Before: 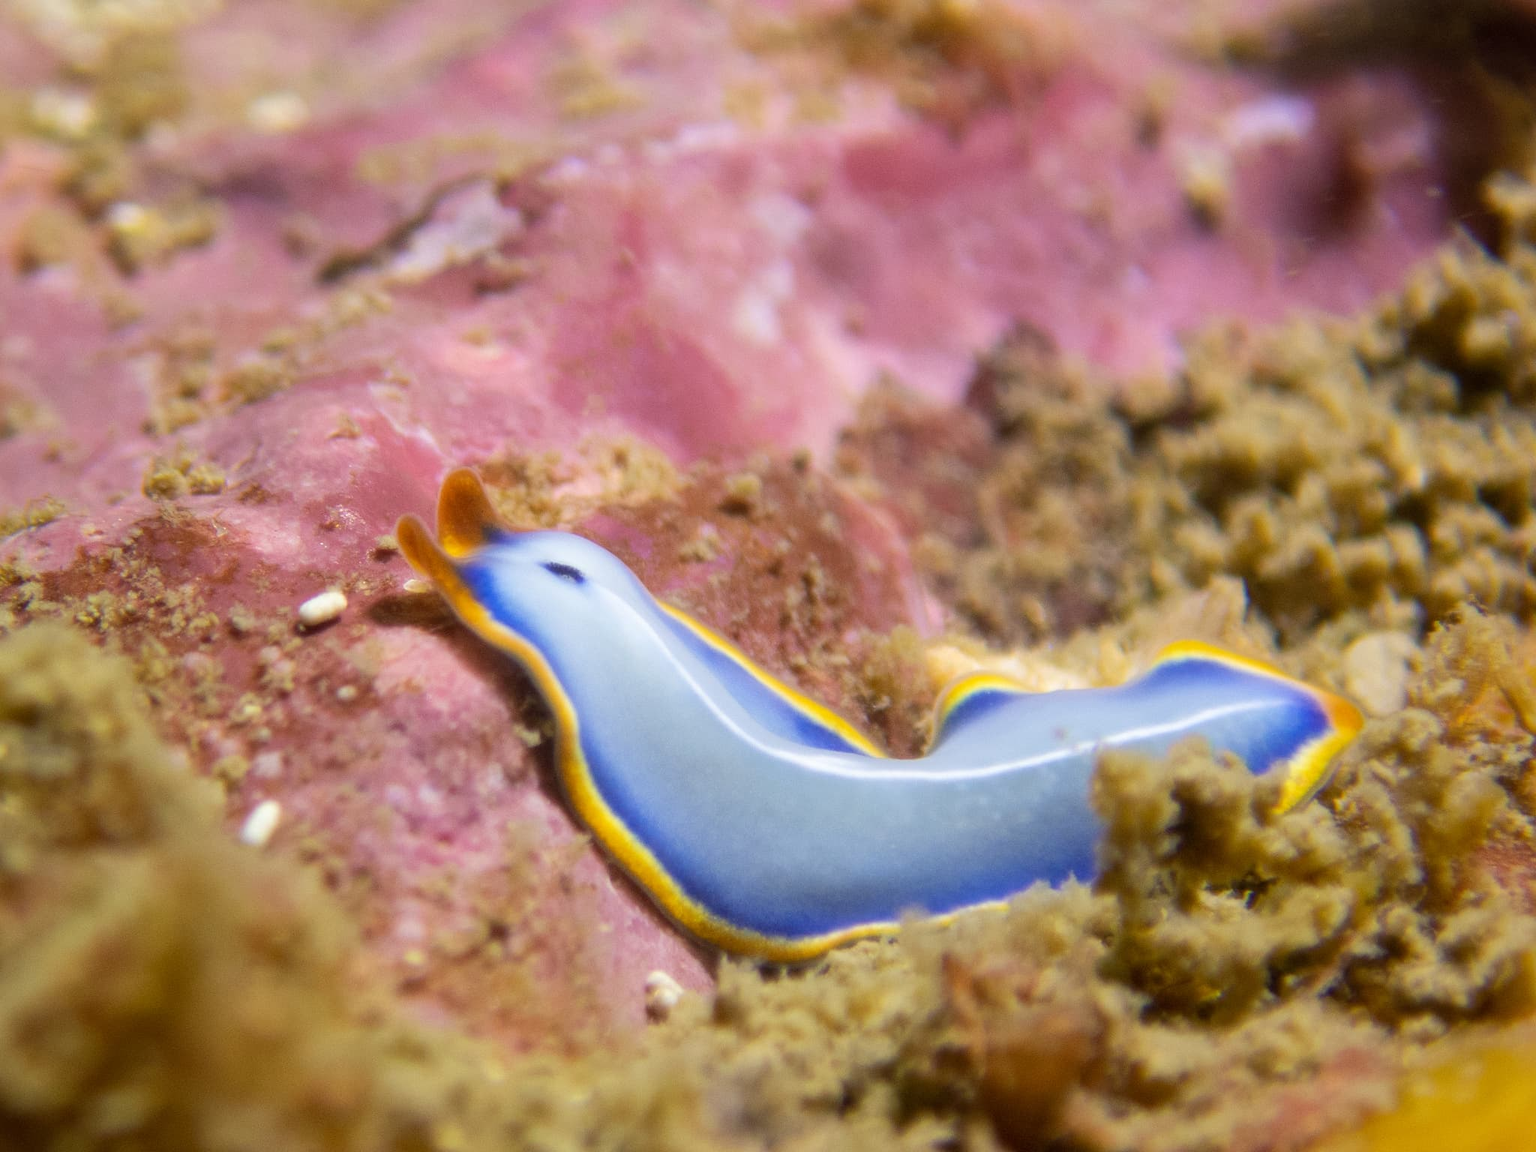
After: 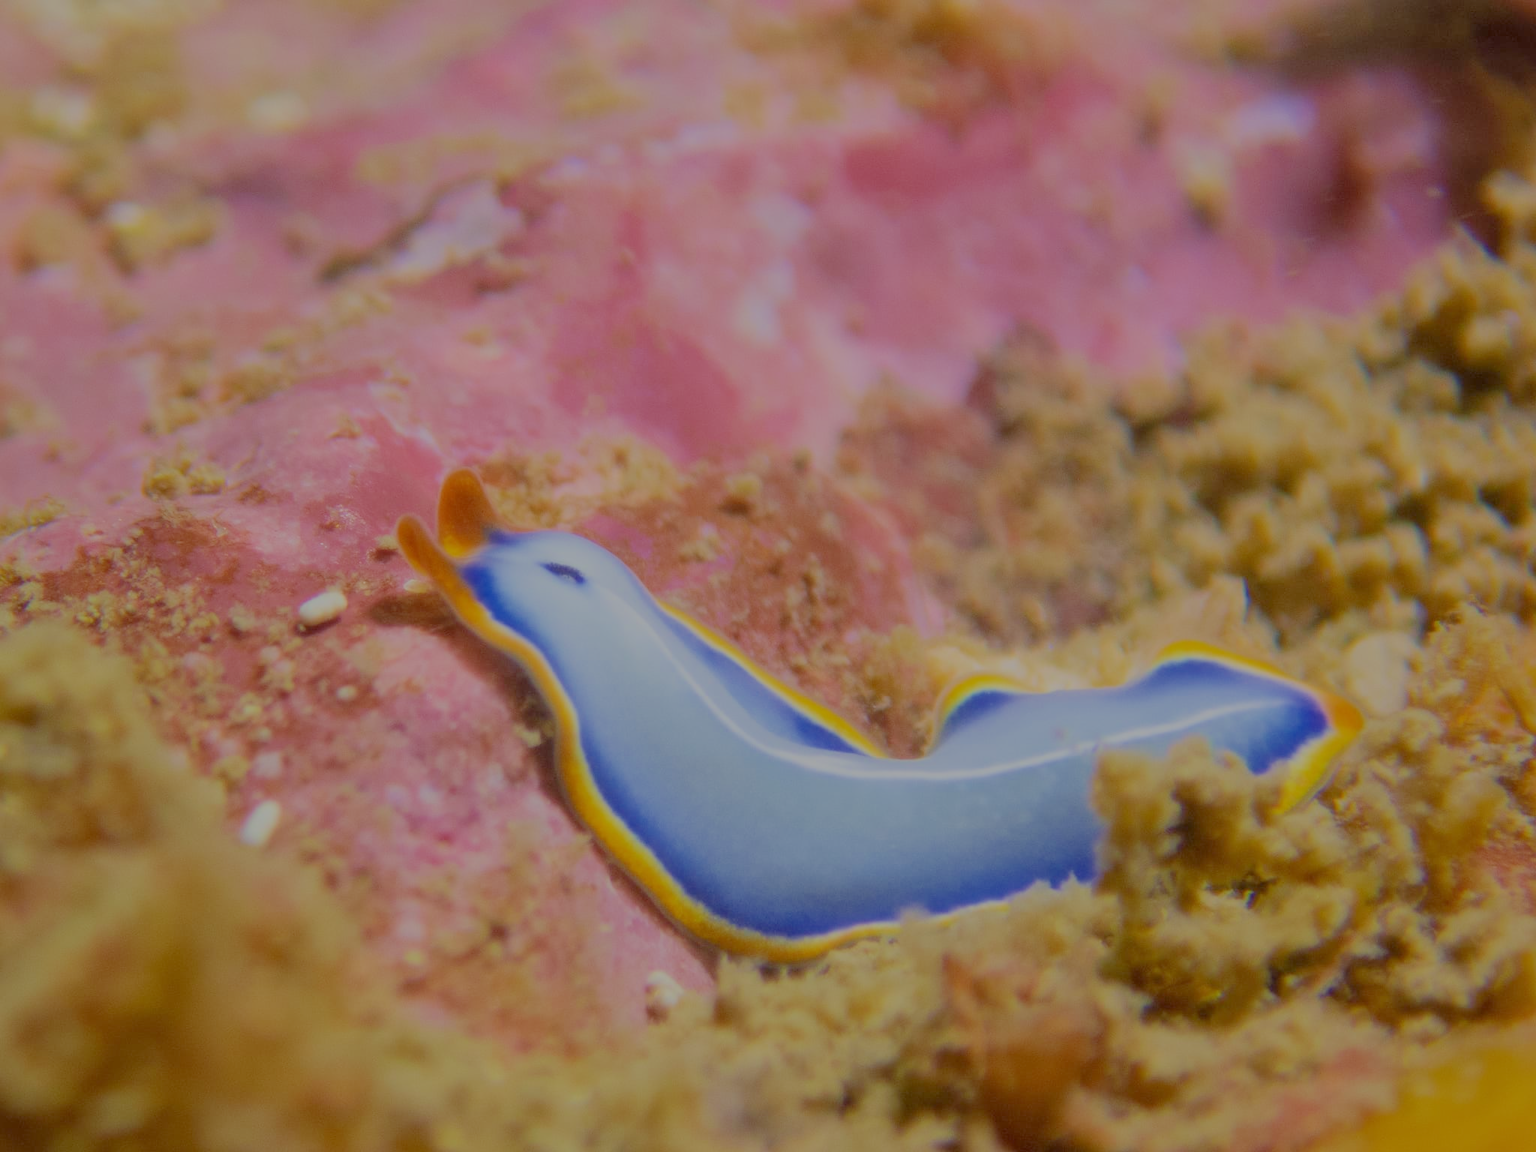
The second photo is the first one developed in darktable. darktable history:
exposure: compensate exposure bias true, compensate highlight preservation false
filmic rgb: black relative exposure -14 EV, white relative exposure 8 EV, threshold 3 EV, hardness 3.74, latitude 50%, contrast 0.5, color science v5 (2021), contrast in shadows safe, contrast in highlights safe, enable highlight reconstruction true
